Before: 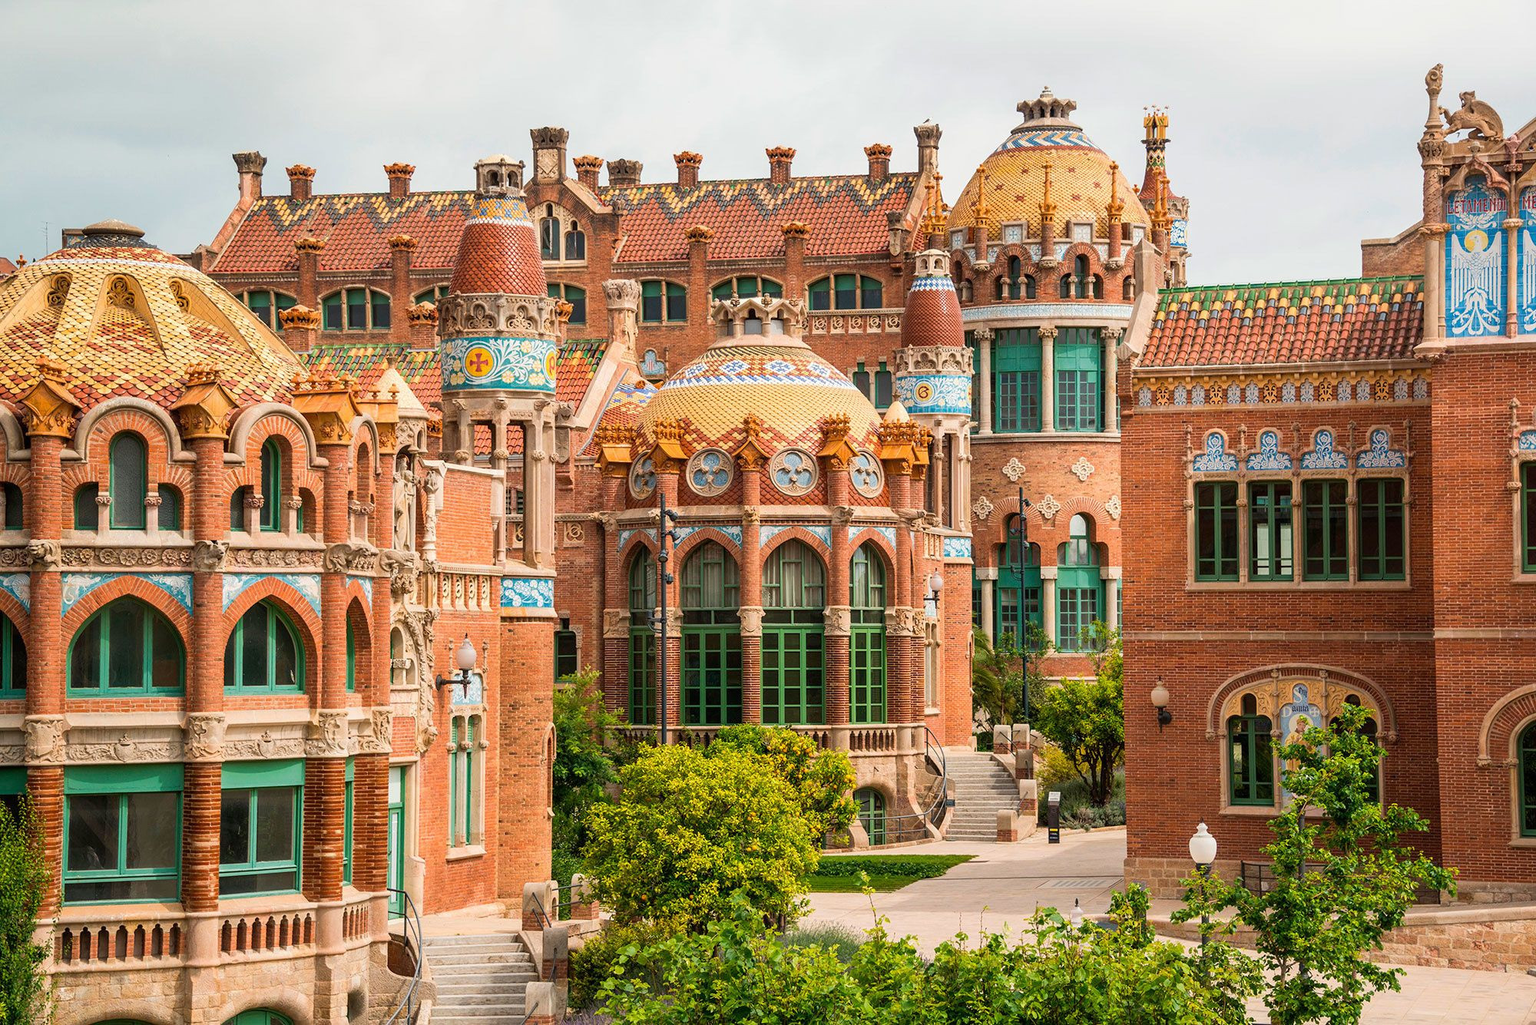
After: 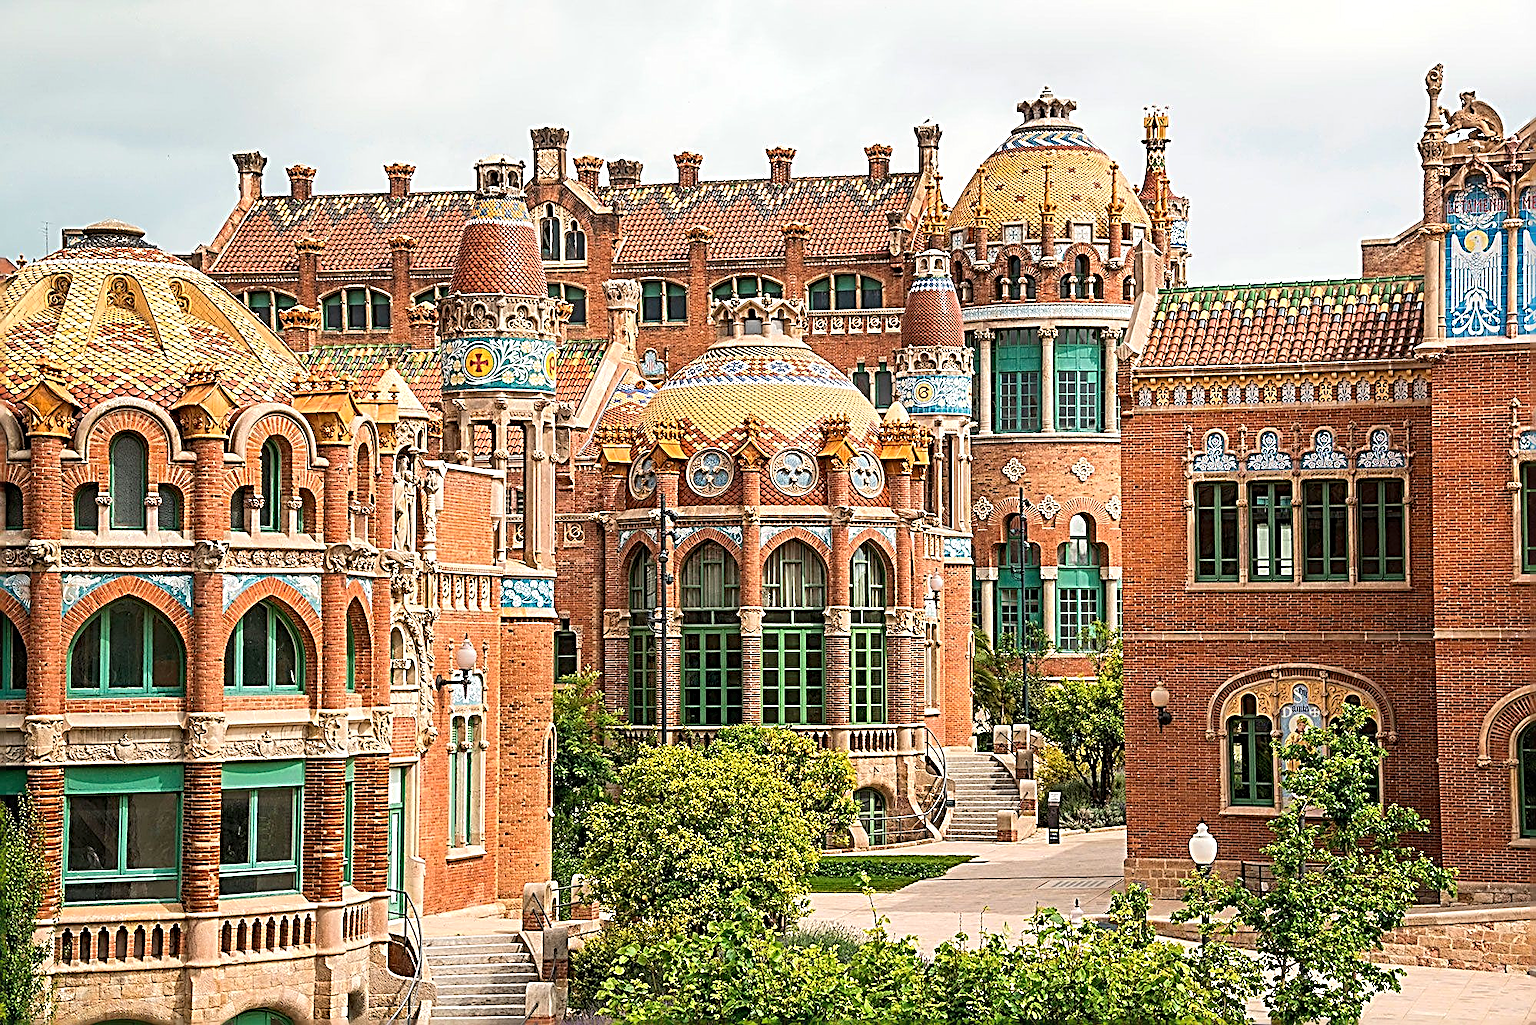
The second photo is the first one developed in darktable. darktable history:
exposure: exposure 0.207 EV, compensate exposure bias true, compensate highlight preservation false
sharpen: radius 3.169, amount 1.739
